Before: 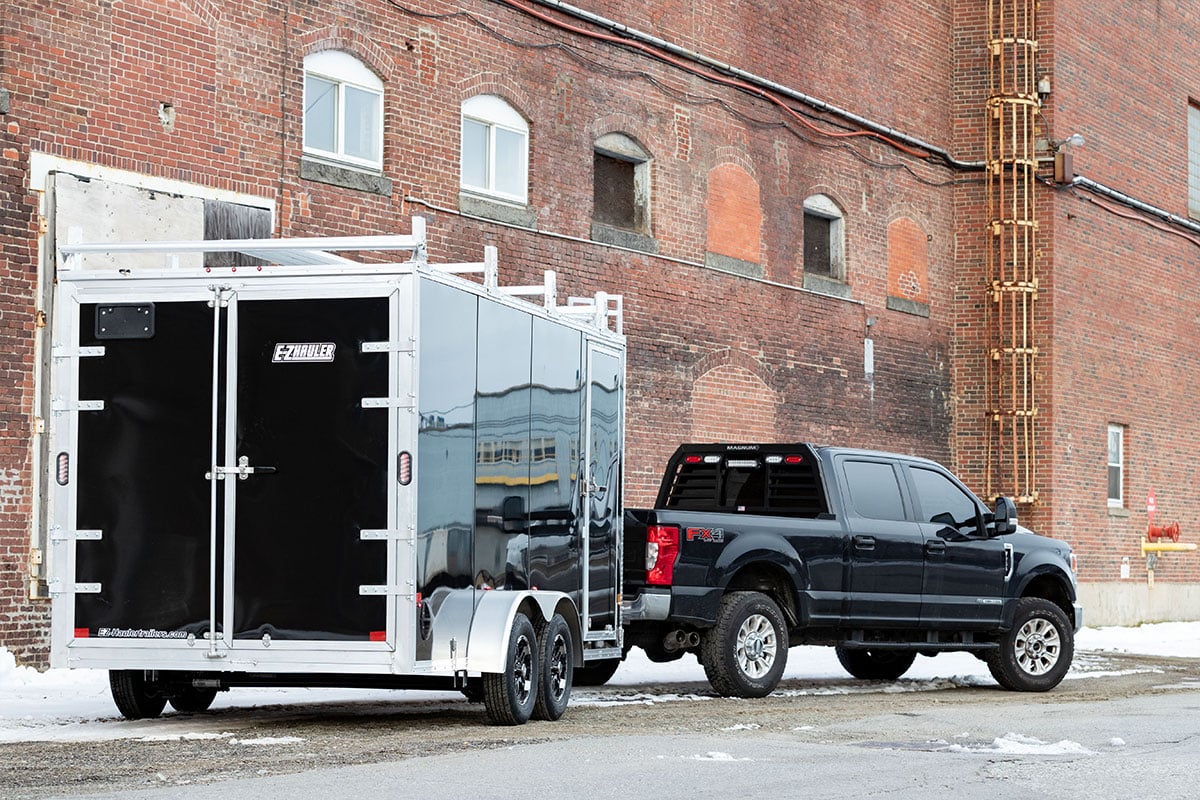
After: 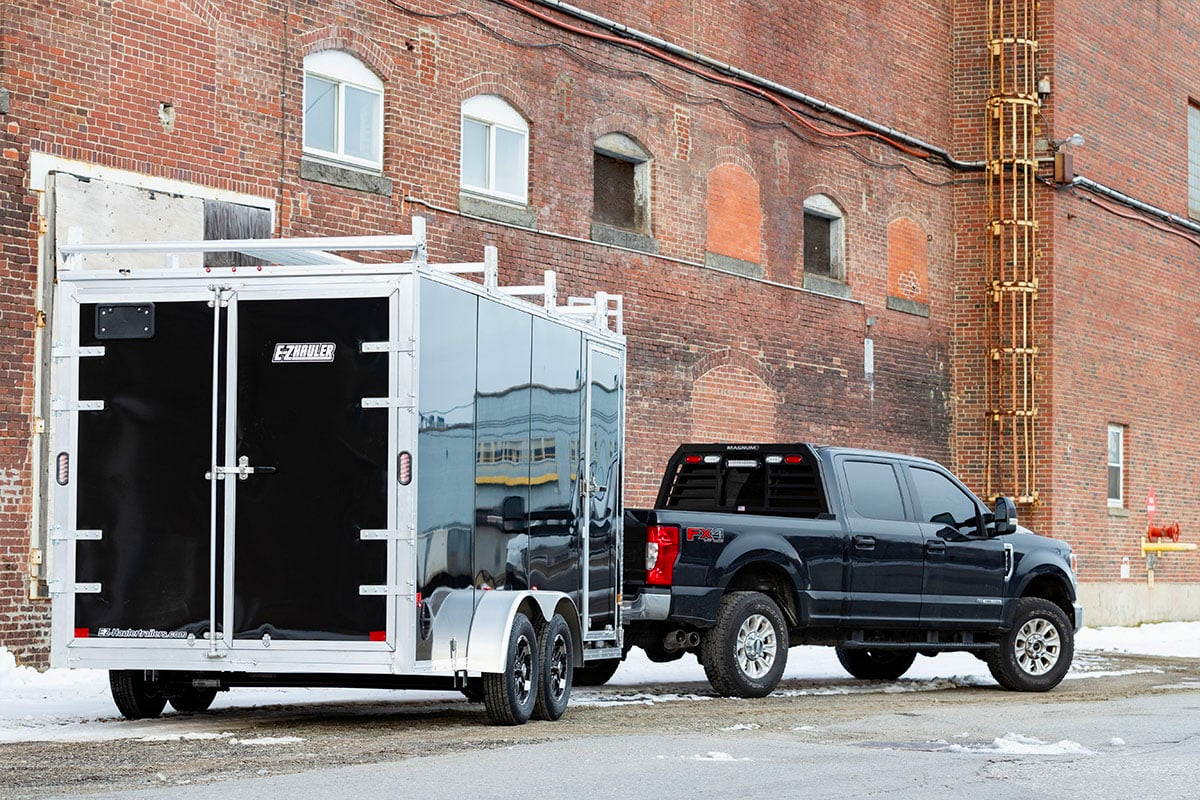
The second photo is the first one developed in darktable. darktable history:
color balance rgb "[intense colors]": linear chroma grading › shadows -8%, linear chroma grading › global chroma 10%, perceptual saturation grading › global saturation 2%, perceptual saturation grading › highlights -2%, perceptual saturation grading › mid-tones 4%, perceptual saturation grading › shadows 8%, perceptual brilliance grading › global brilliance 2%, perceptual brilliance grading › highlights -4%, global vibrance 16%, saturation formula JzAzBz (2021)
